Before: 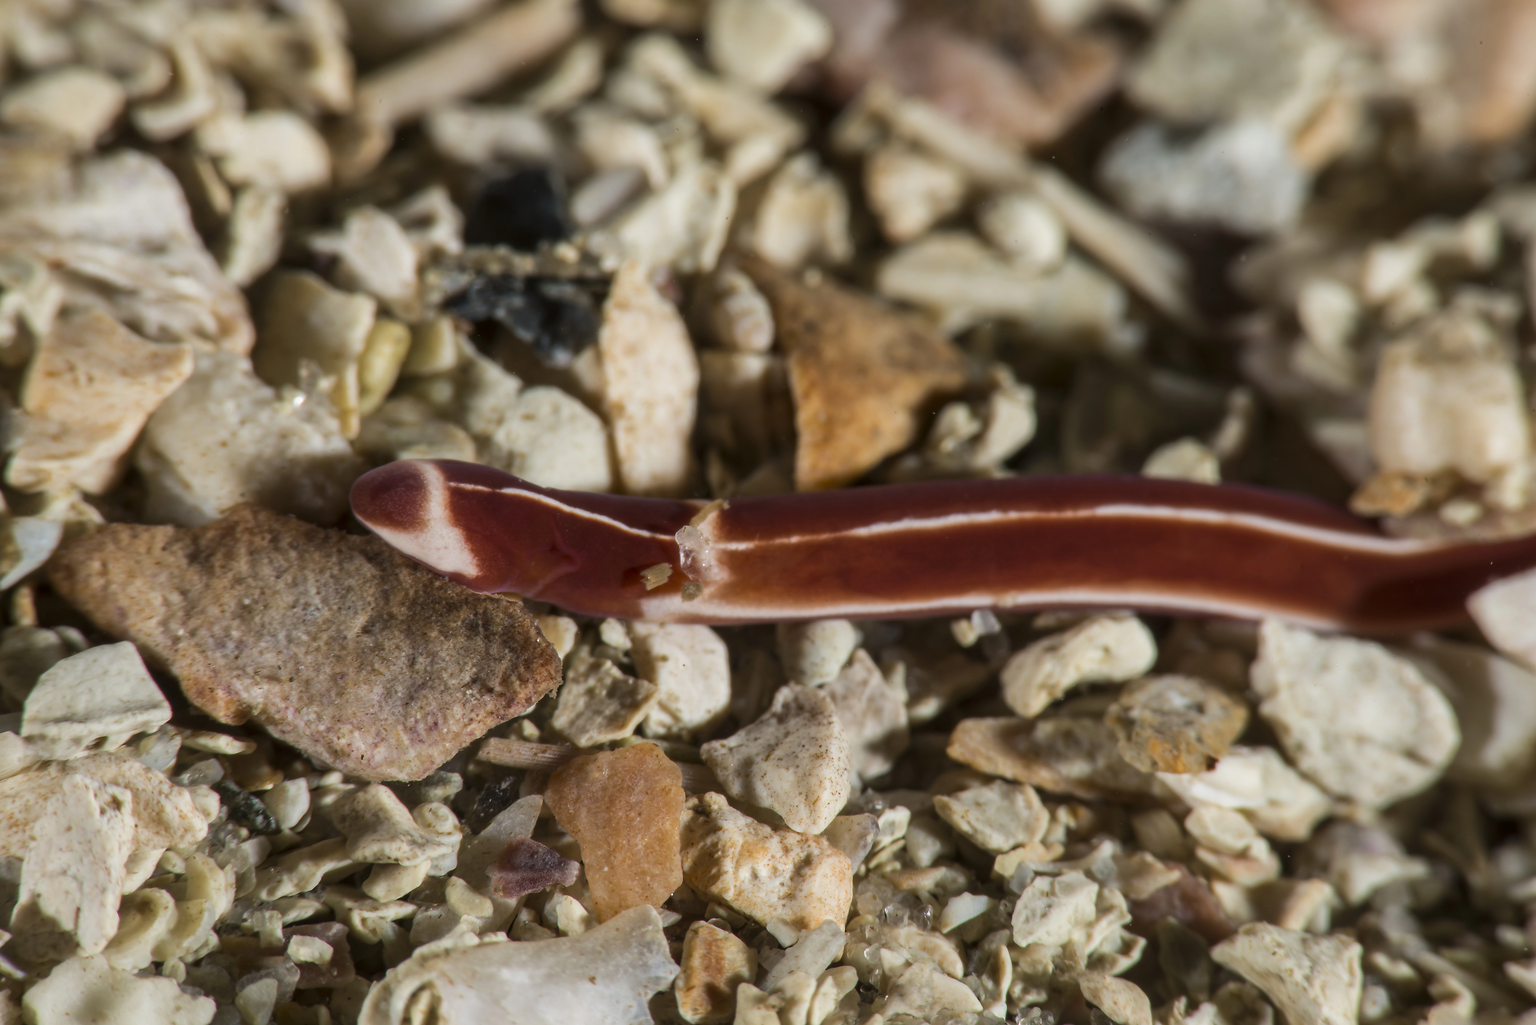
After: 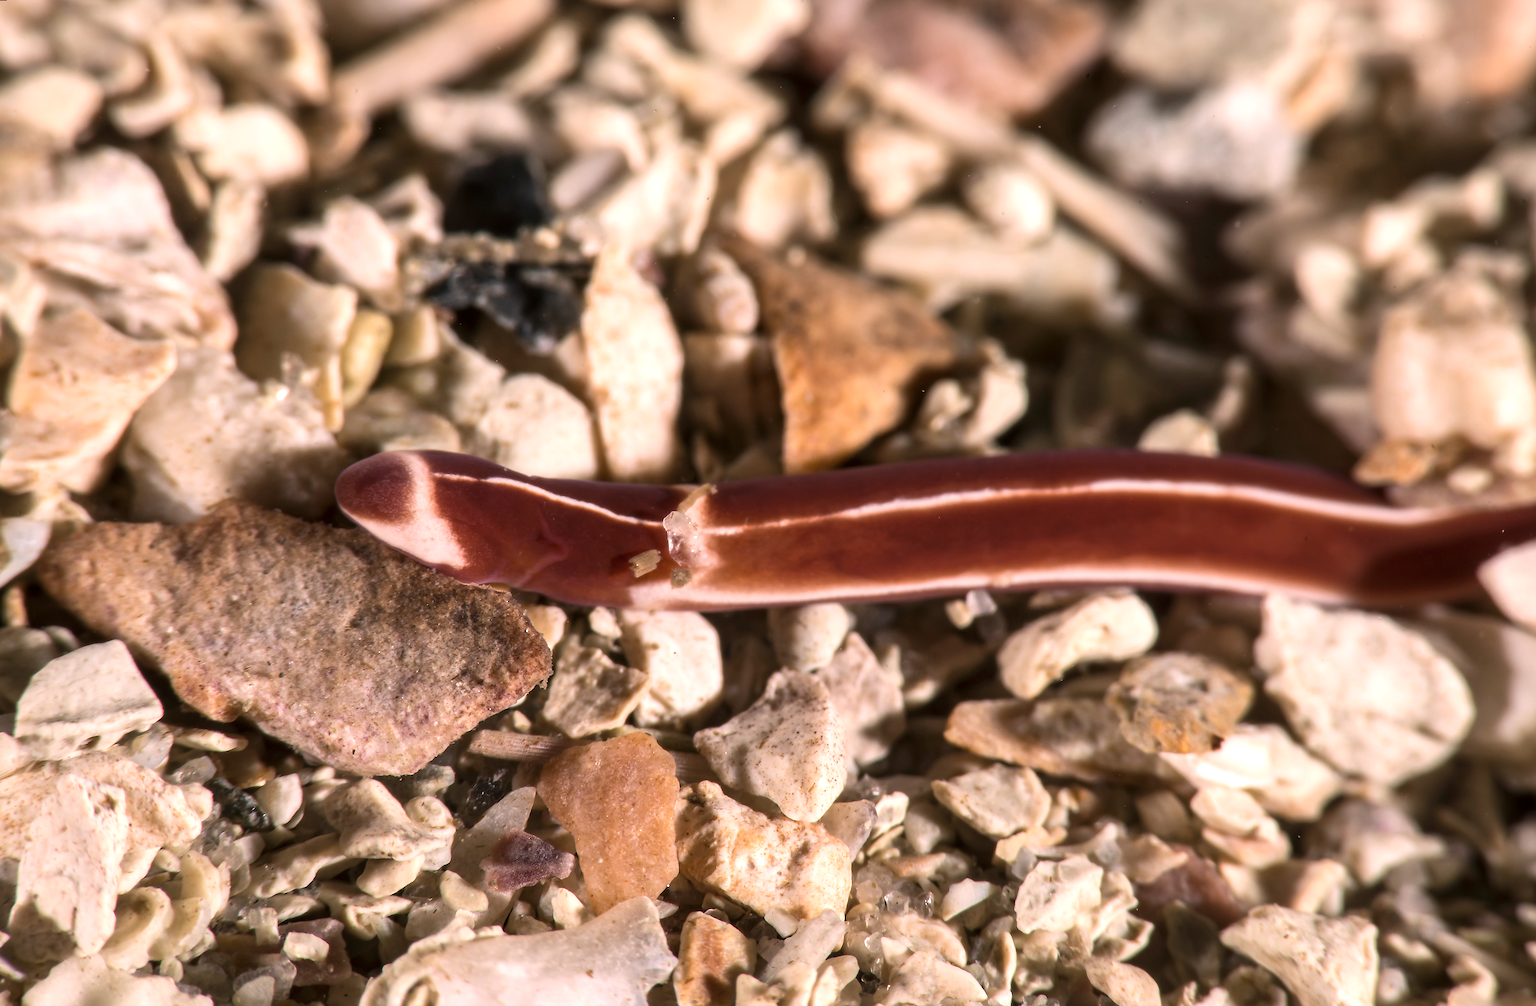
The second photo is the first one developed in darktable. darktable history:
exposure: exposure 0.661 EV, compensate highlight preservation false
contrast brightness saturation: contrast 0.06, brightness -0.01, saturation -0.23
sharpen: on, module defaults
color correction: highlights a* 12.23, highlights b* 5.41
rotate and perspective: rotation -1.32°, lens shift (horizontal) -0.031, crop left 0.015, crop right 0.985, crop top 0.047, crop bottom 0.982
